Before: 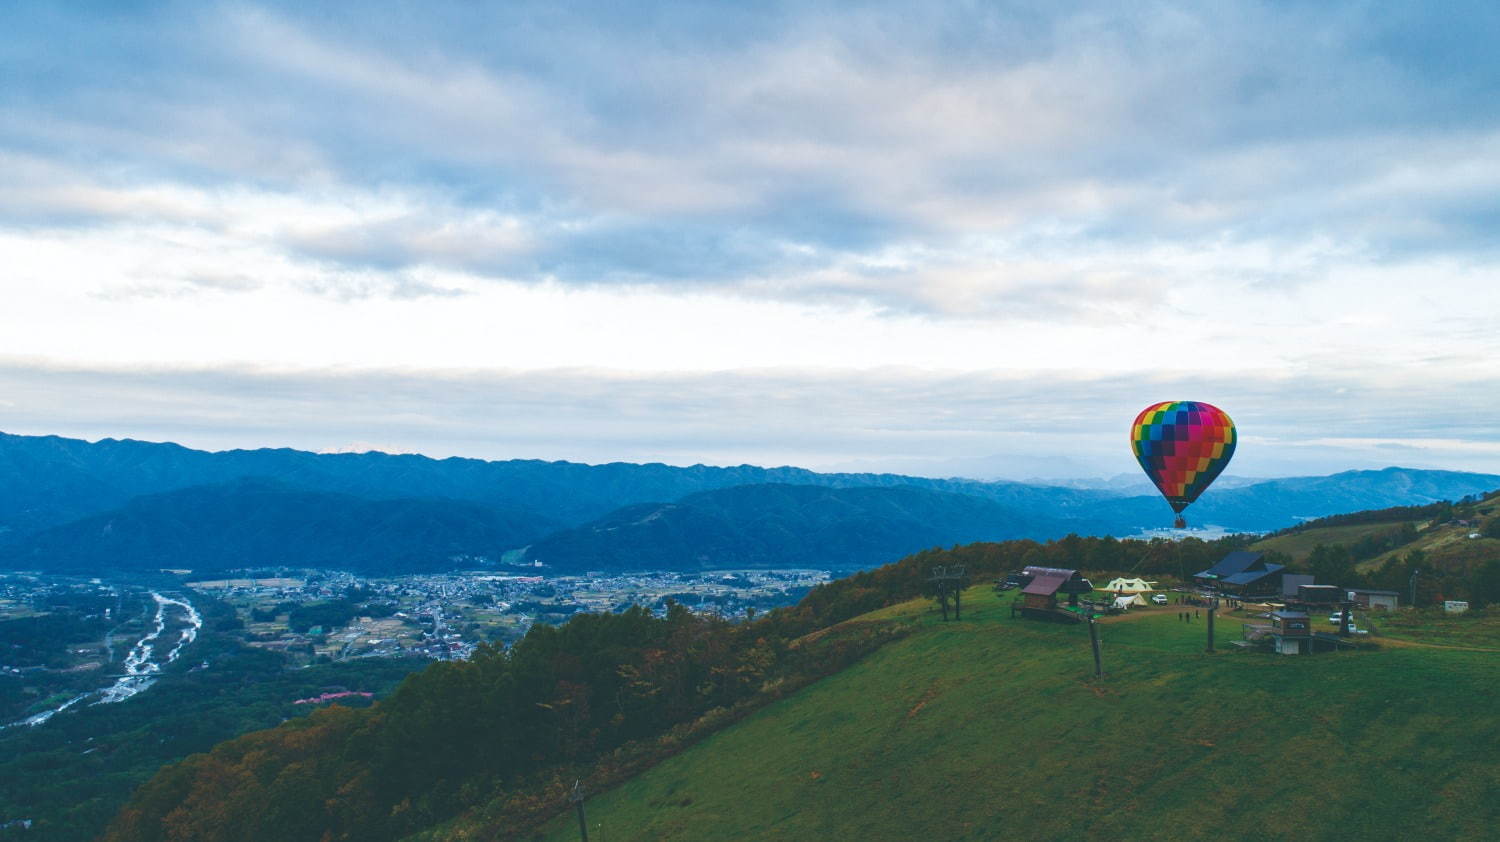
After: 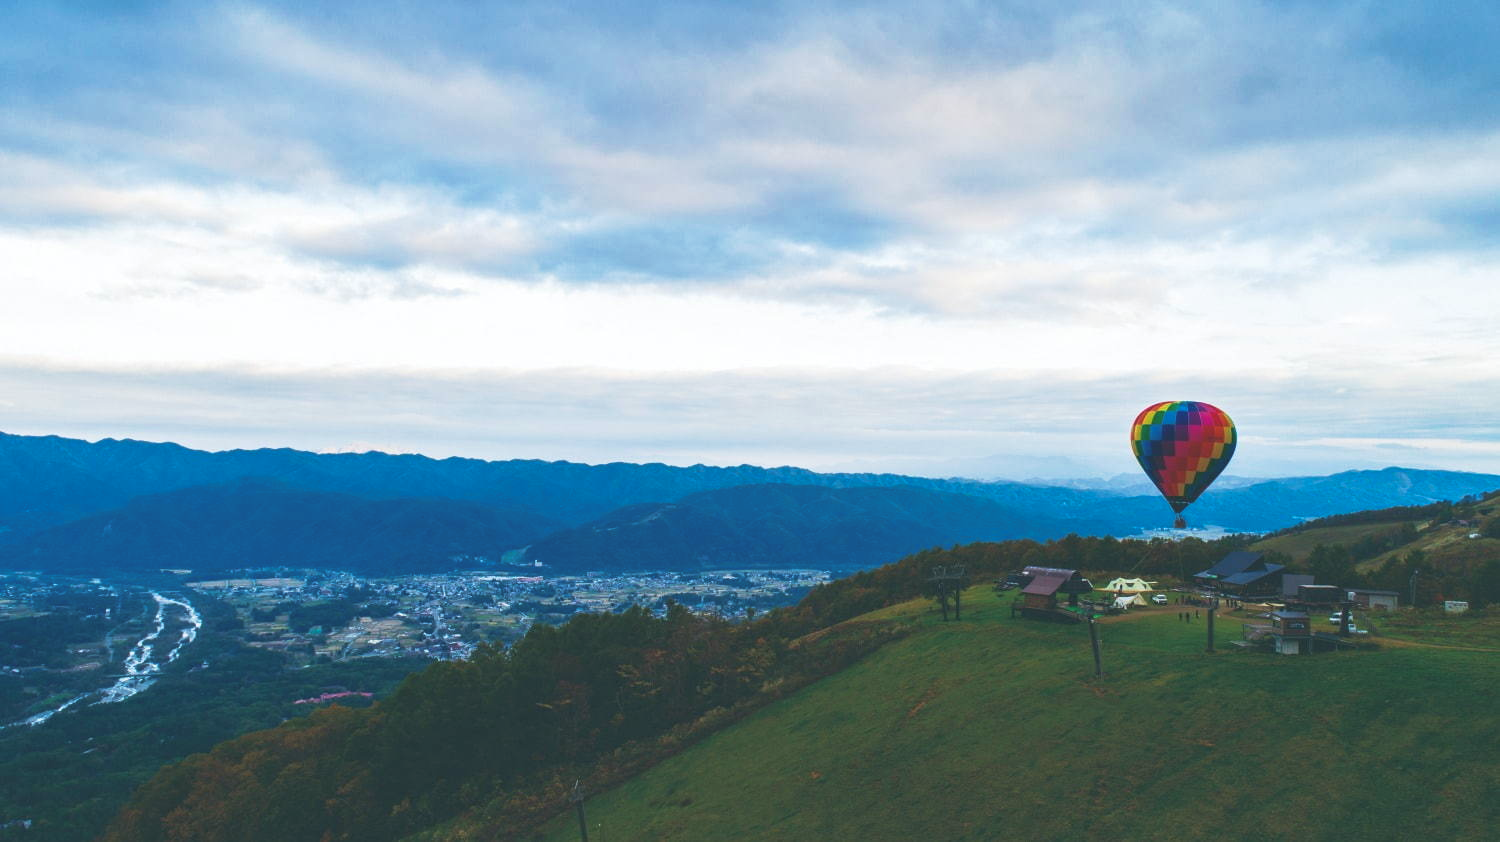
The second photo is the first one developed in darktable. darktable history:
tone curve: curves: ch0 [(0, 0.024) (0.119, 0.146) (0.474, 0.464) (0.718, 0.721) (0.817, 0.839) (1, 0.998)]; ch1 [(0, 0) (0.377, 0.416) (0.439, 0.451) (0.477, 0.477) (0.501, 0.504) (0.538, 0.544) (0.58, 0.602) (0.664, 0.676) (0.783, 0.804) (1, 1)]; ch2 [(0, 0) (0.38, 0.405) (0.463, 0.456) (0.498, 0.497) (0.524, 0.535) (0.578, 0.576) (0.648, 0.665) (1, 1)], preserve colors none
